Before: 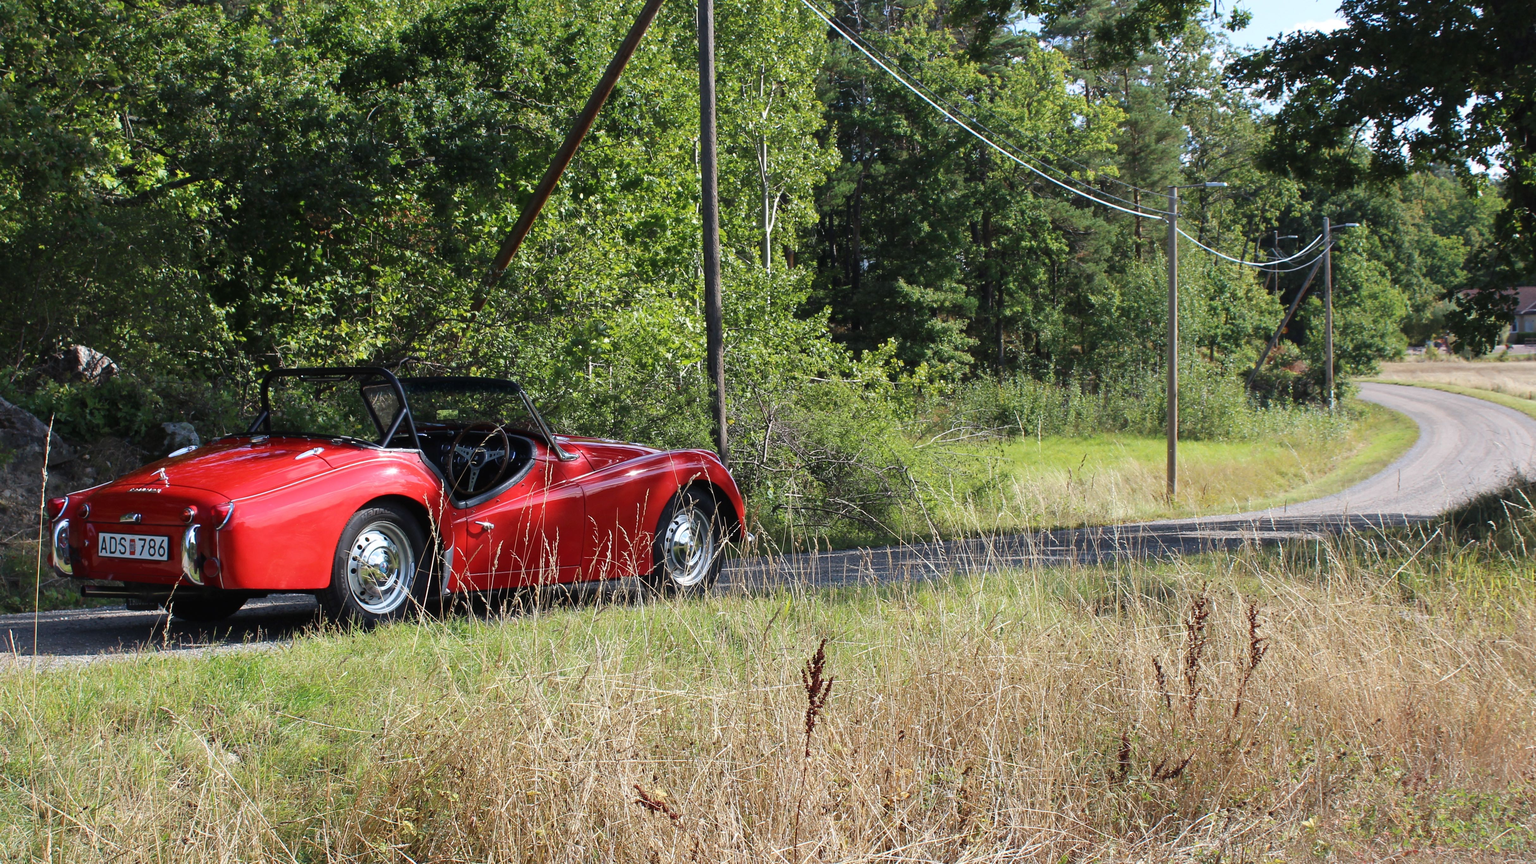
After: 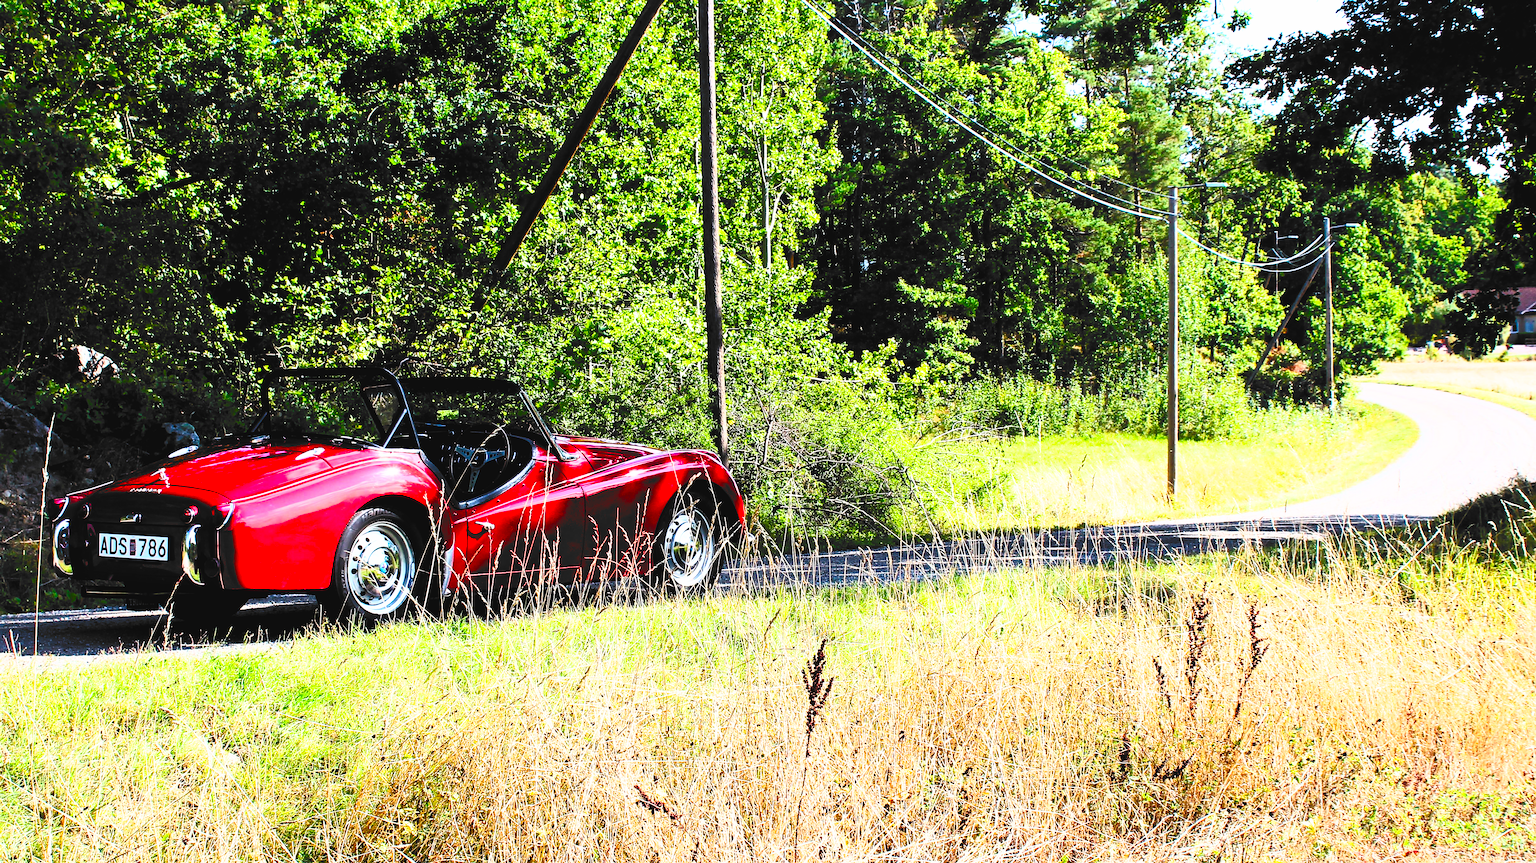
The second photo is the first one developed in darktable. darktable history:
filmic rgb: black relative exposure -5.04 EV, white relative exposure 3.96 EV, hardness 2.89, contrast 1.3, highlights saturation mix -31.17%, add noise in highlights 0.002, preserve chrominance no, color science v3 (2019), use custom middle-gray values true, contrast in highlights soft
contrast brightness saturation: contrast 0.995, brightness 0.991, saturation 0.983
sharpen: on, module defaults
